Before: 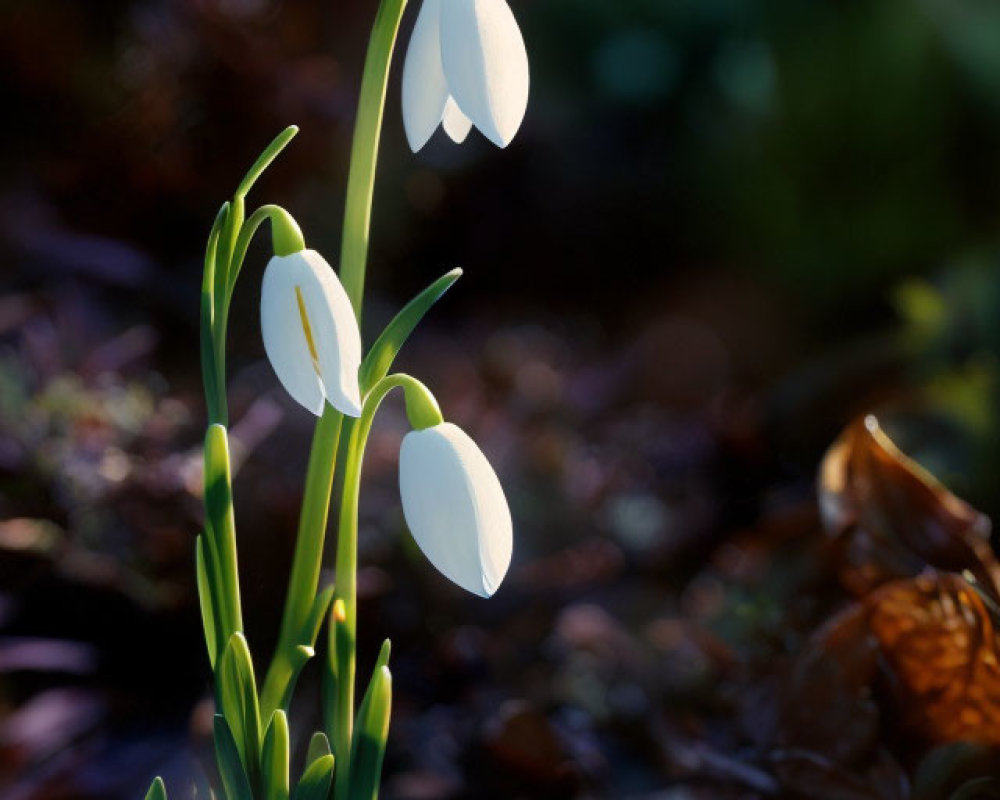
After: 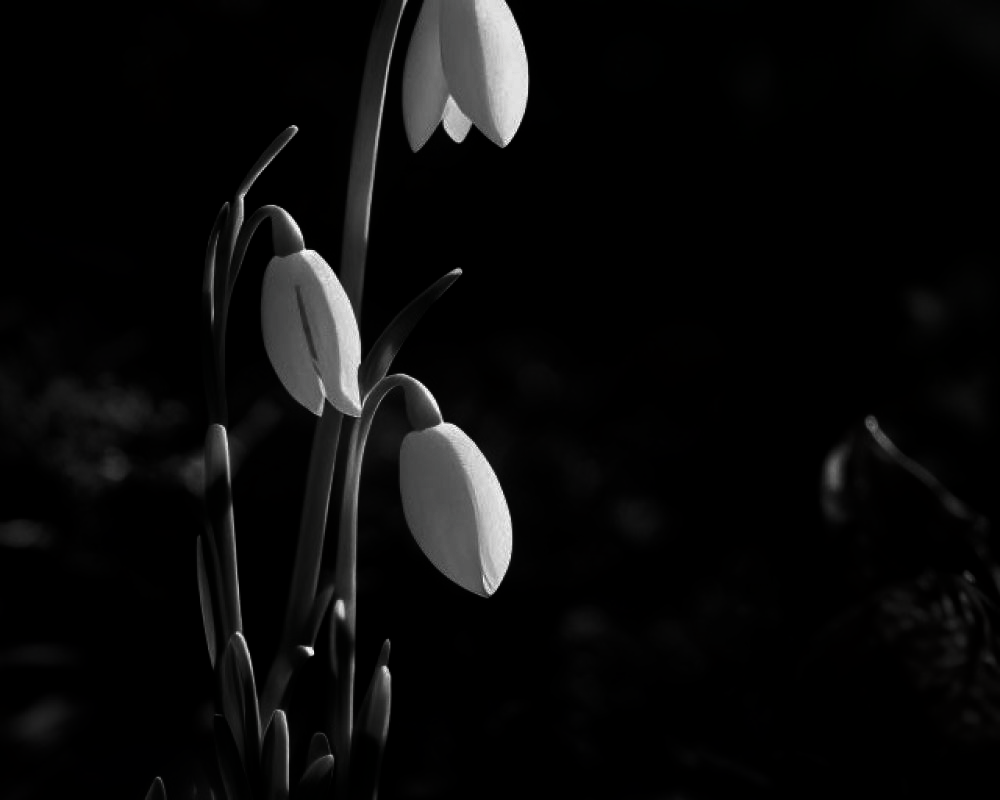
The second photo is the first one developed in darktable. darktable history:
contrast brightness saturation: contrast 0.022, brightness -0.998, saturation -0.994
color zones: curves: ch0 [(0.254, 0.492) (0.724, 0.62)]; ch1 [(0.25, 0.528) (0.719, 0.796)]; ch2 [(0, 0.472) (0.25, 0.5) (0.73, 0.184)]
